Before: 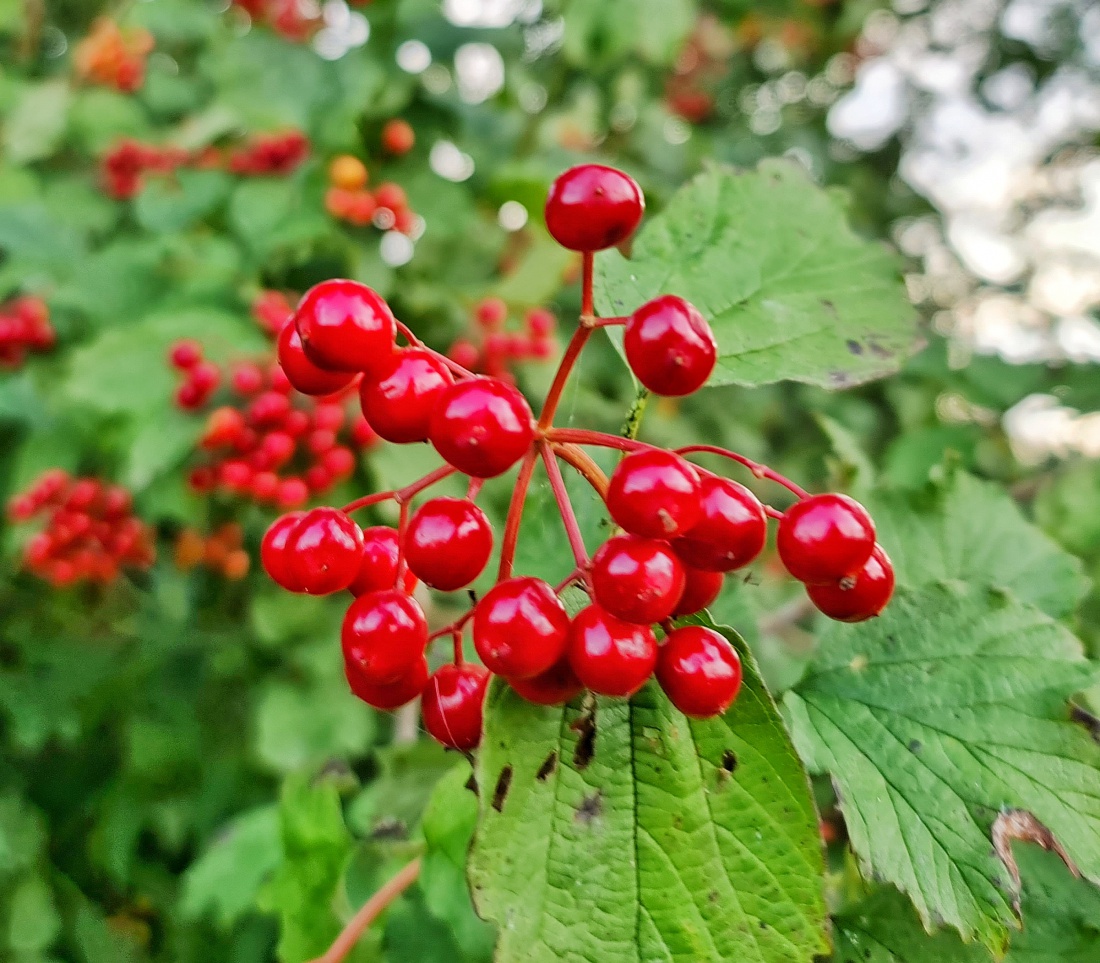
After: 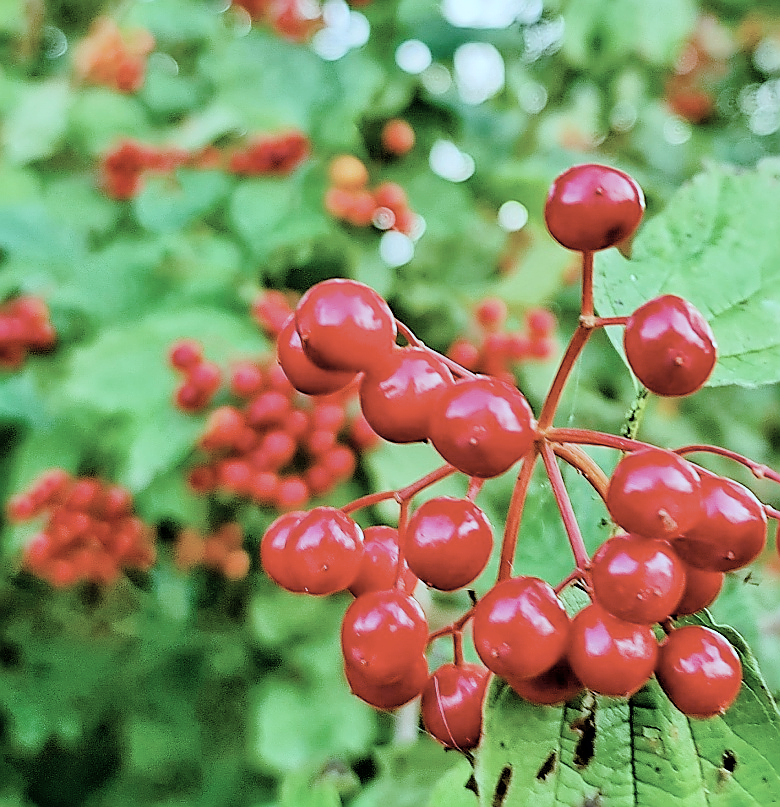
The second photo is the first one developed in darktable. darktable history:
haze removal: compatibility mode true, adaptive false
crop: right 29.052%, bottom 16.15%
color correction: highlights a* -12.87, highlights b* -17.62, saturation 0.701
sharpen: radius 1.402, amount 1.242, threshold 0.637
filmic rgb: black relative exposure -7.65 EV, white relative exposure 4.56 EV, hardness 3.61, color science v6 (2022)
color balance rgb: power › hue 328.32°, perceptual saturation grading › global saturation 27.012%, perceptual saturation grading › highlights -28.679%, perceptual saturation grading › mid-tones 15.618%, perceptual saturation grading › shadows 32.924%
tone equalizer: -8 EV -1.06 EV, -7 EV -1.02 EV, -6 EV -0.884 EV, -5 EV -0.568 EV, -3 EV 0.581 EV, -2 EV 0.873 EV, -1 EV 0.997 EV, +0 EV 1.05 EV
